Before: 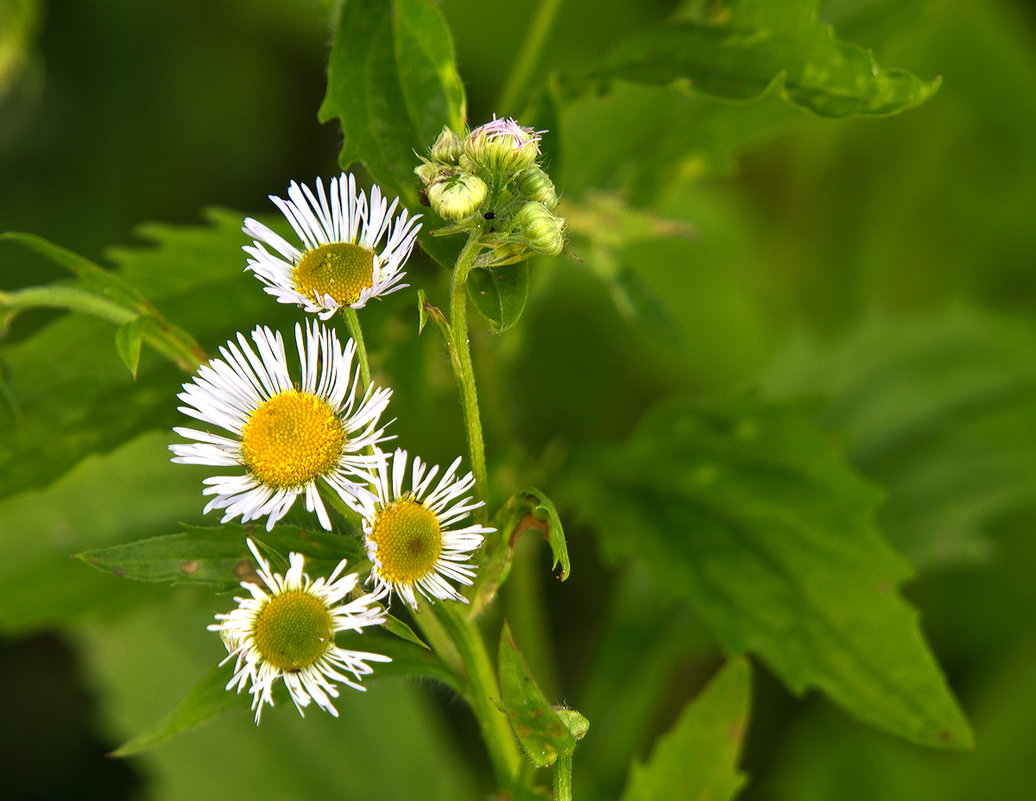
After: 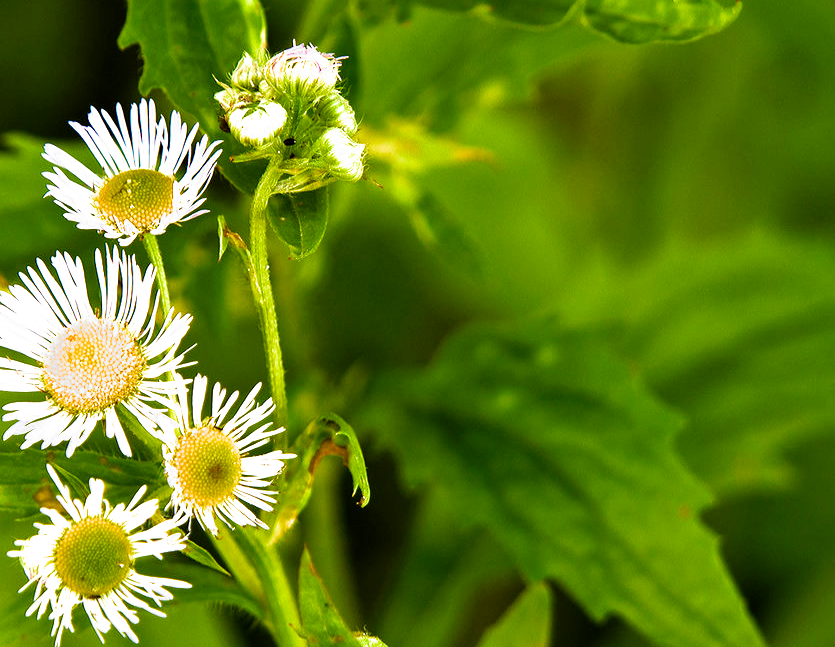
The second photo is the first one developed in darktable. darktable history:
color balance rgb: perceptual saturation grading › global saturation 40.597%, perceptual saturation grading › highlights -25.423%, perceptual saturation grading › mid-tones 34.774%, perceptual saturation grading › shadows 35.885%
filmic rgb: black relative exposure -8.69 EV, white relative exposure 2.69 EV, target black luminance 0%, target white luminance 99.893%, hardness 6.26, latitude 75.24%, contrast 1.321, highlights saturation mix -5.95%, add noise in highlights 0, color science v3 (2019), use custom middle-gray values true, contrast in highlights soft
crop: left 19.338%, top 9.351%, right 0%, bottom 9.785%
exposure: exposure 0.607 EV, compensate highlight preservation false
